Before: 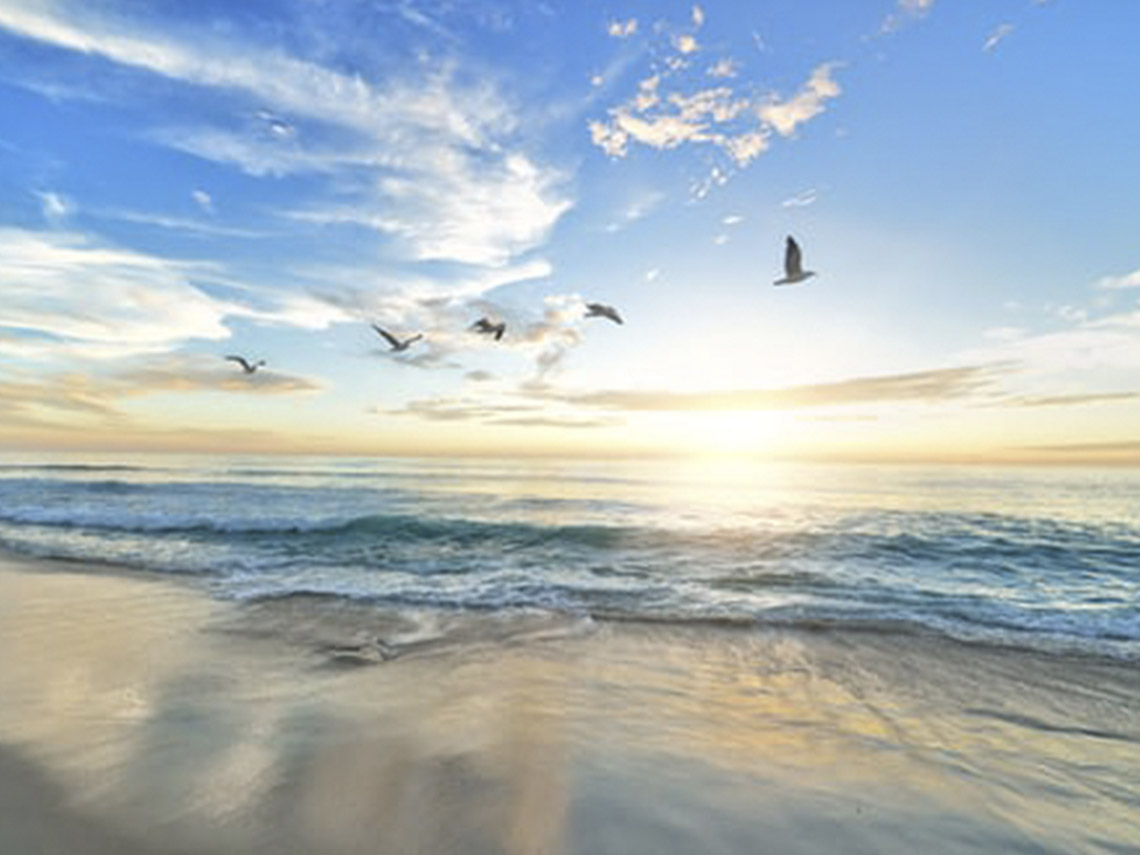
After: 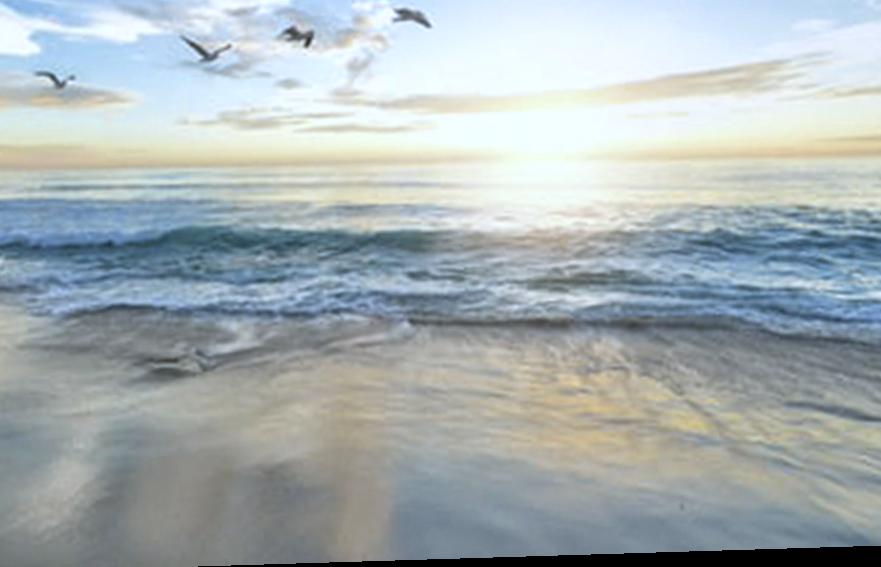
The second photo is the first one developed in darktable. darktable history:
white balance: red 0.954, blue 1.079
crop and rotate: left 17.299%, top 35.115%, right 7.015%, bottom 1.024%
rotate and perspective: rotation -1.75°, automatic cropping off
